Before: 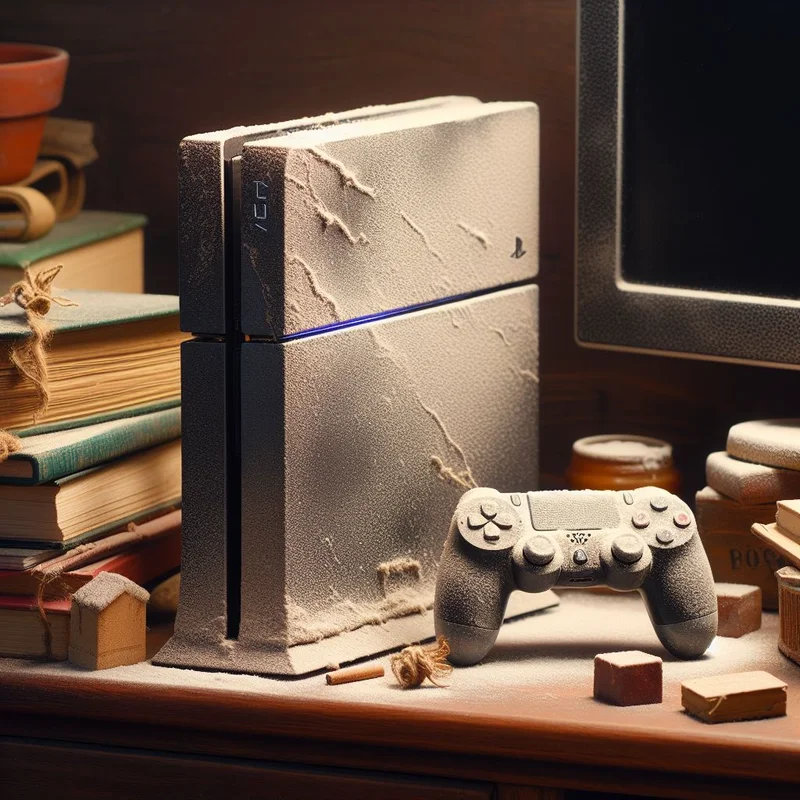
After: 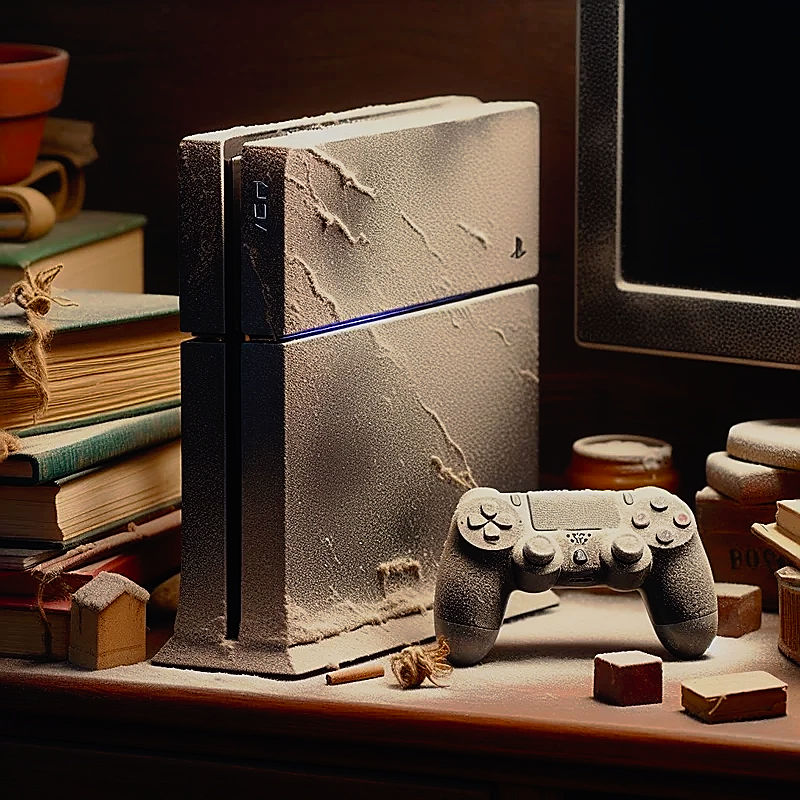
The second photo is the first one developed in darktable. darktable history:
exposure: black level correction 0, exposure -0.71 EV, compensate highlight preservation false
tone curve: curves: ch0 [(0, 0) (0.003, 0.005) (0.011, 0.008) (0.025, 0.014) (0.044, 0.021) (0.069, 0.027) (0.1, 0.041) (0.136, 0.083) (0.177, 0.138) (0.224, 0.197) (0.277, 0.259) (0.335, 0.331) (0.399, 0.399) (0.468, 0.476) (0.543, 0.547) (0.623, 0.635) (0.709, 0.753) (0.801, 0.847) (0.898, 0.94) (1, 1)], preserve colors none
sharpen: radius 1.383, amount 1.264, threshold 0.655
